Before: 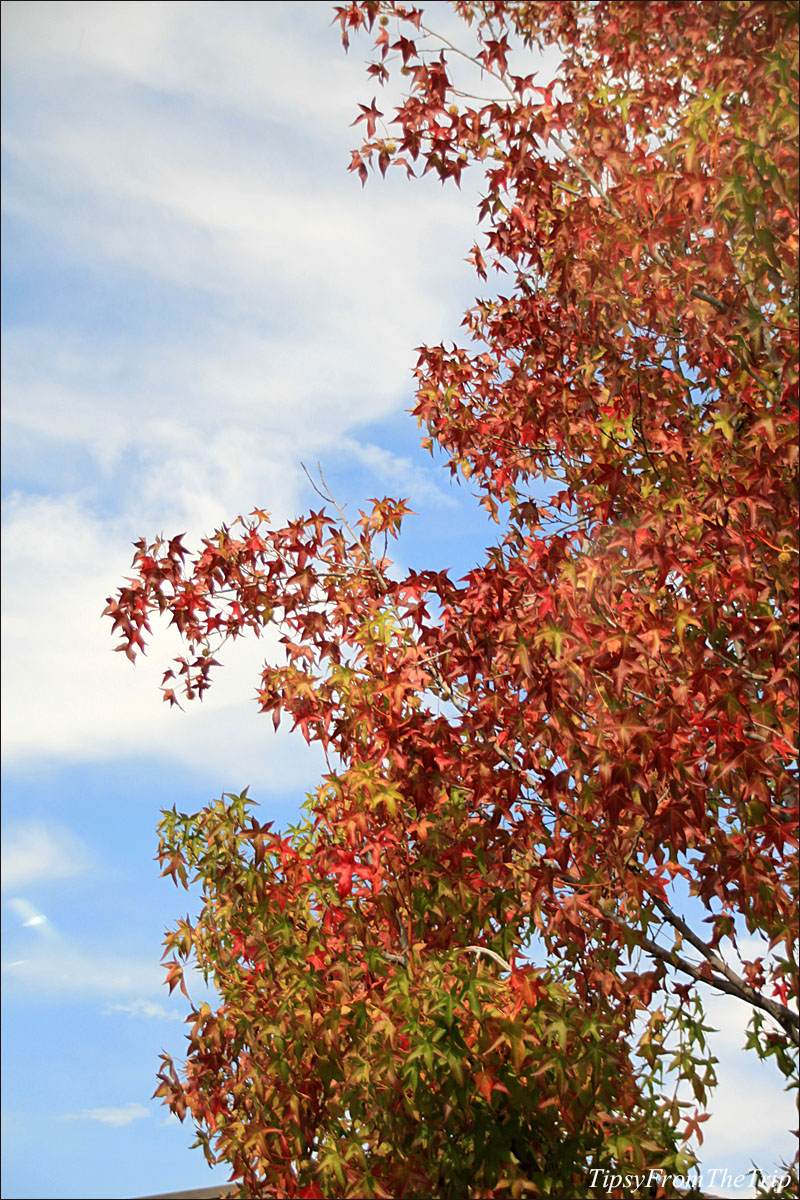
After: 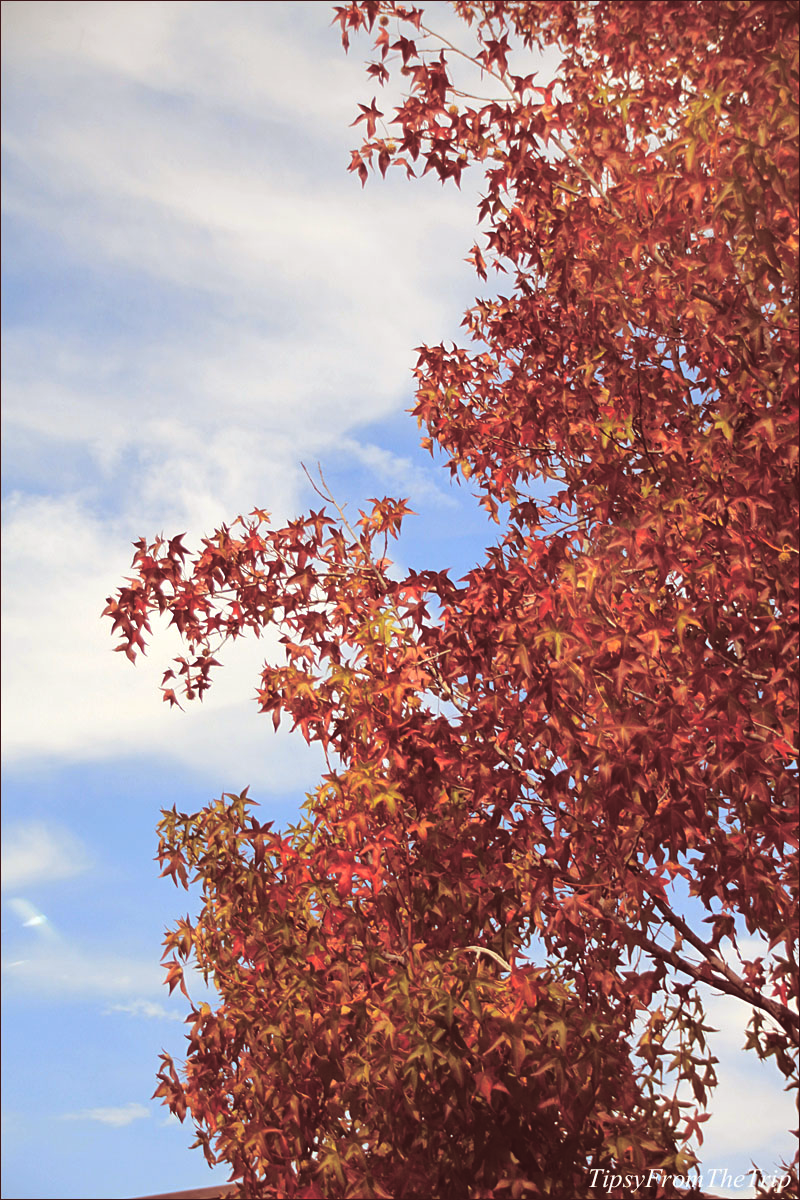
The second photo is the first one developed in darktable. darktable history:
shadows and highlights: radius 125.46, shadows 21.19, highlights -21.19, low approximation 0.01
exposure: black level correction -0.015, compensate highlight preservation false
rgb levels: mode RGB, independent channels, levels [[0, 0.5, 1], [0, 0.521, 1], [0, 0.536, 1]]
split-toning: highlights › hue 187.2°, highlights › saturation 0.83, balance -68.05, compress 56.43%
